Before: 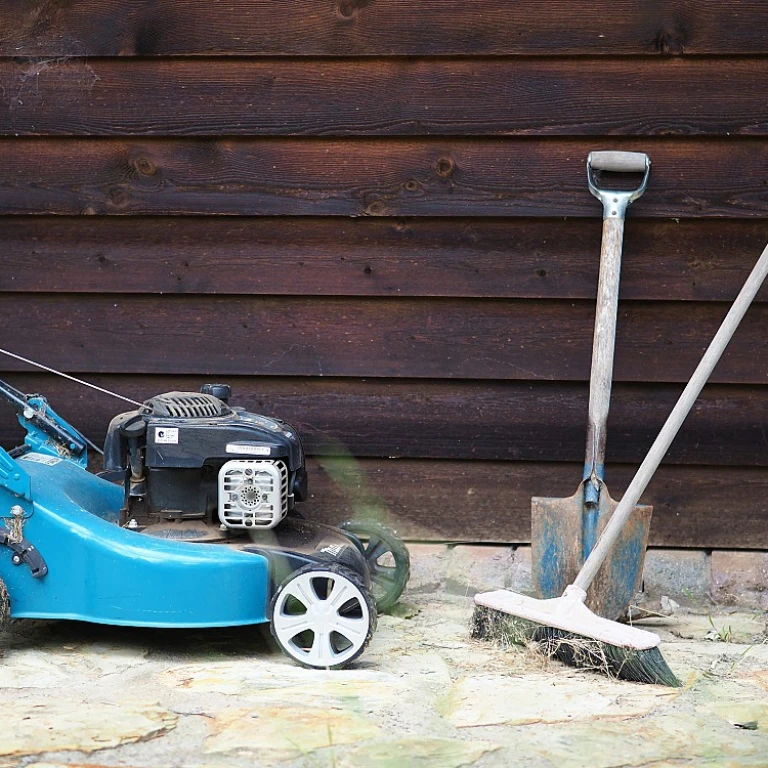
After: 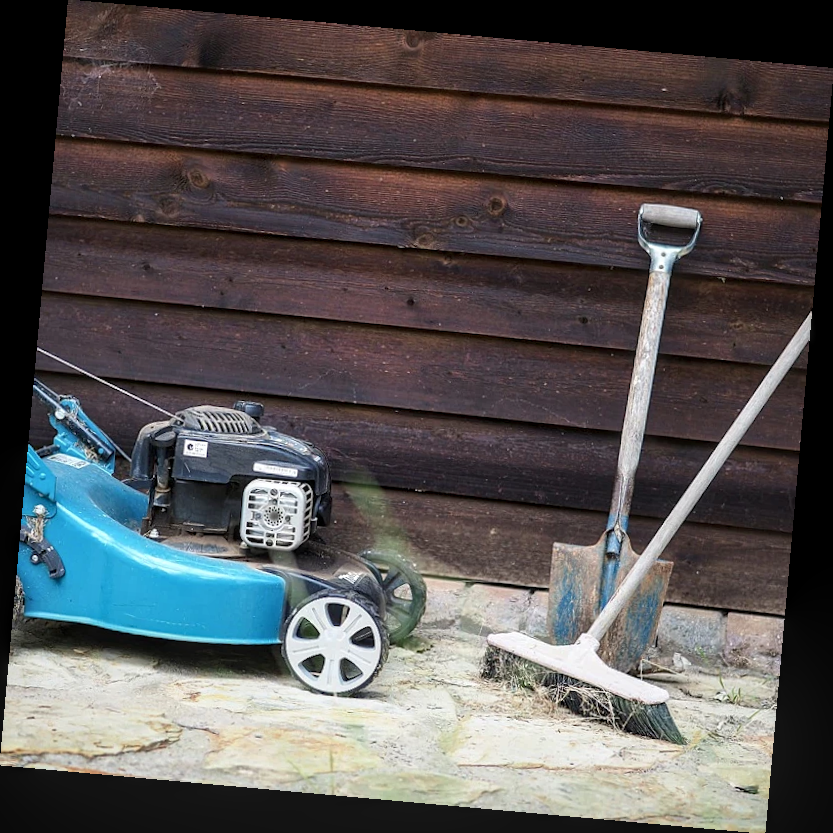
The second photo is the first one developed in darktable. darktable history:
local contrast: detail 130%
contrast brightness saturation: contrast 0.01, saturation -0.05
rotate and perspective: rotation 5.12°, automatic cropping off
